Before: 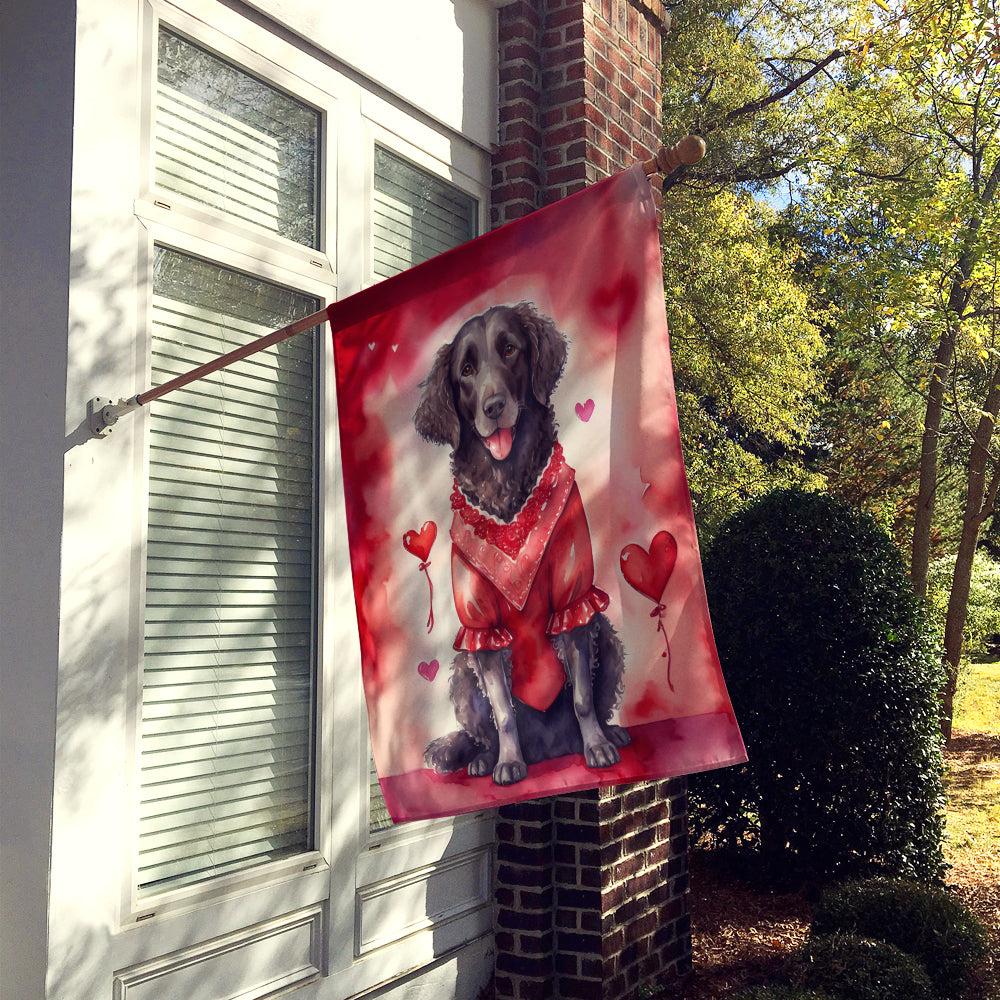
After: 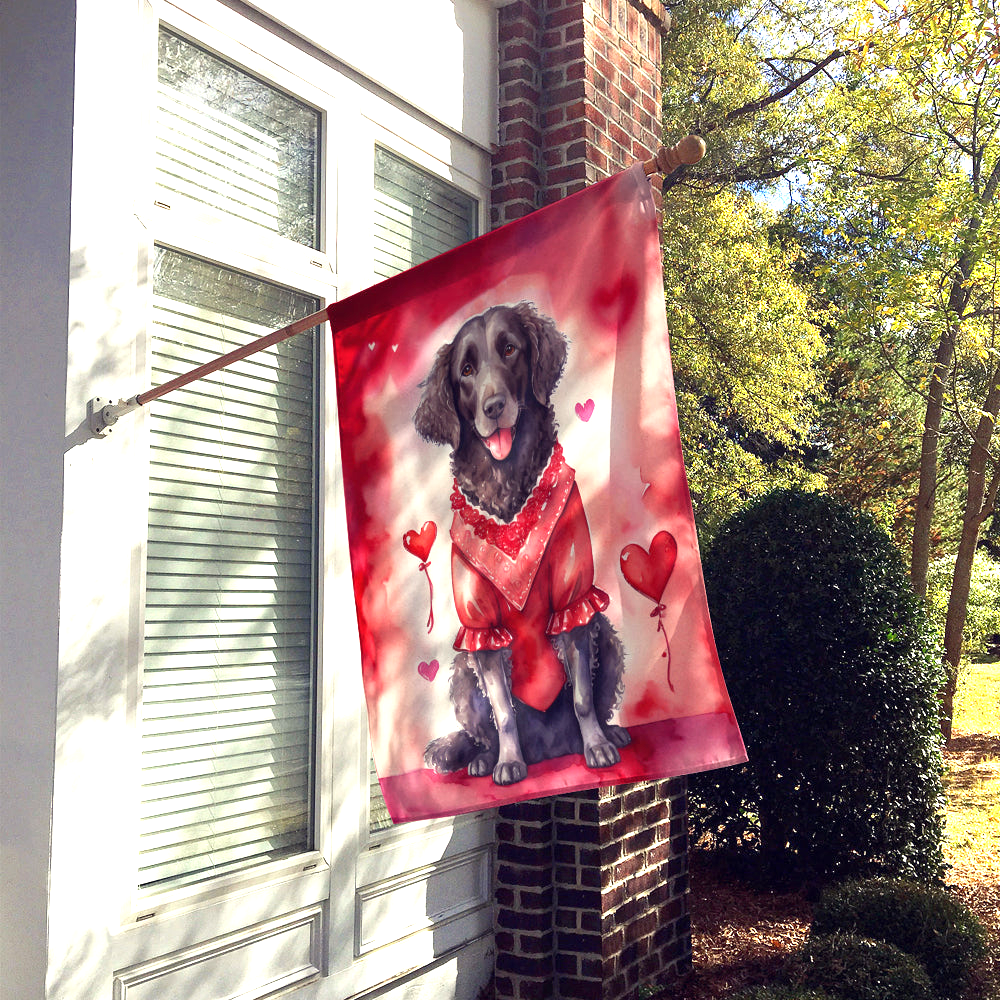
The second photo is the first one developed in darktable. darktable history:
exposure: exposure 0.777 EV, compensate highlight preservation false
